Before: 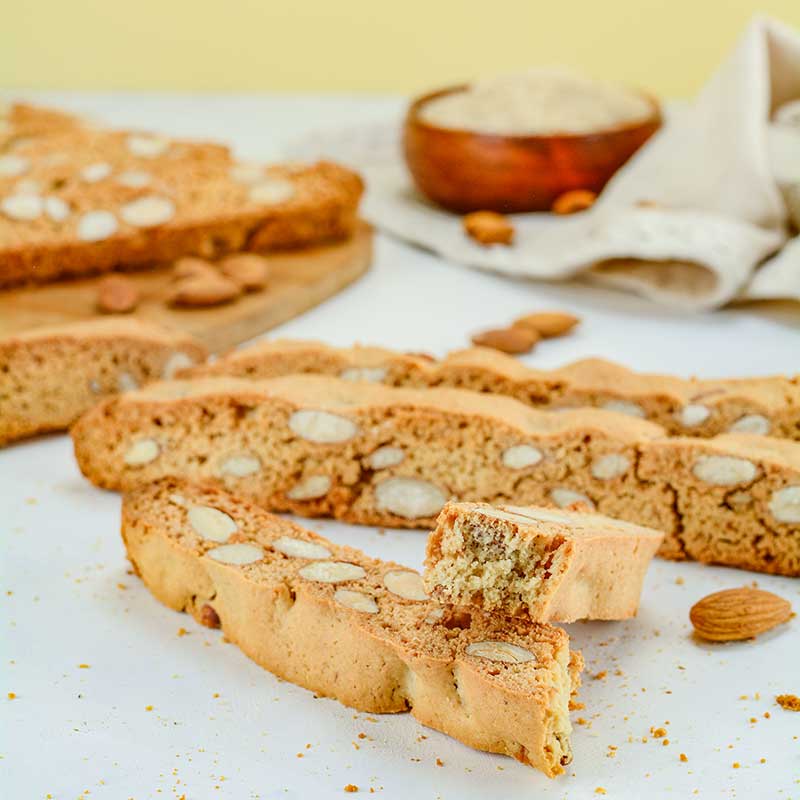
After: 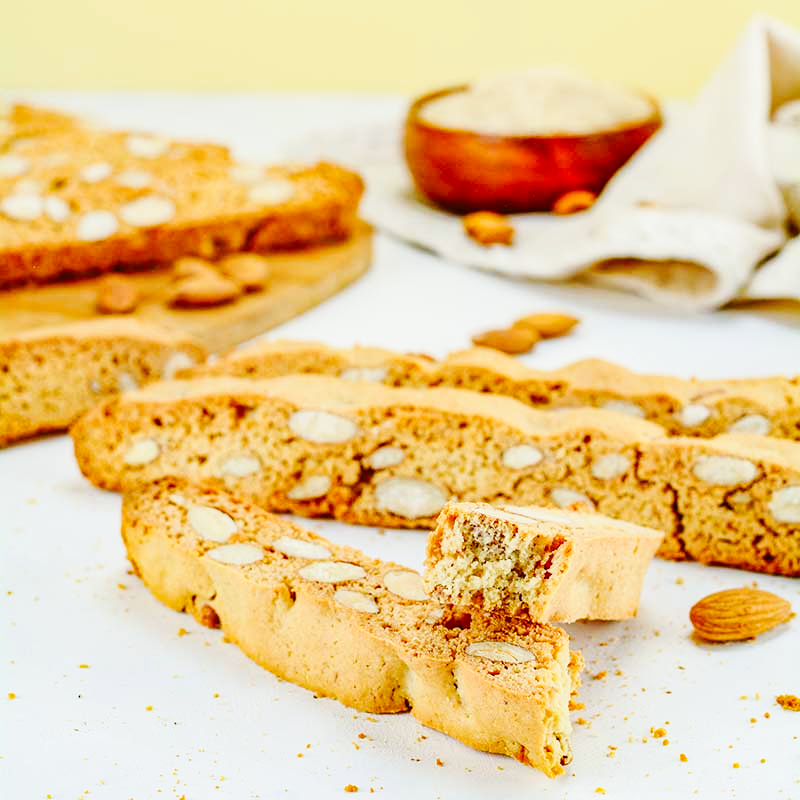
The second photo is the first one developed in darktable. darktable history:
haze removal: compatibility mode true, adaptive false
base curve: curves: ch0 [(0, 0) (0.036, 0.025) (0.121, 0.166) (0.206, 0.329) (0.605, 0.79) (1, 1)], preserve colors none
